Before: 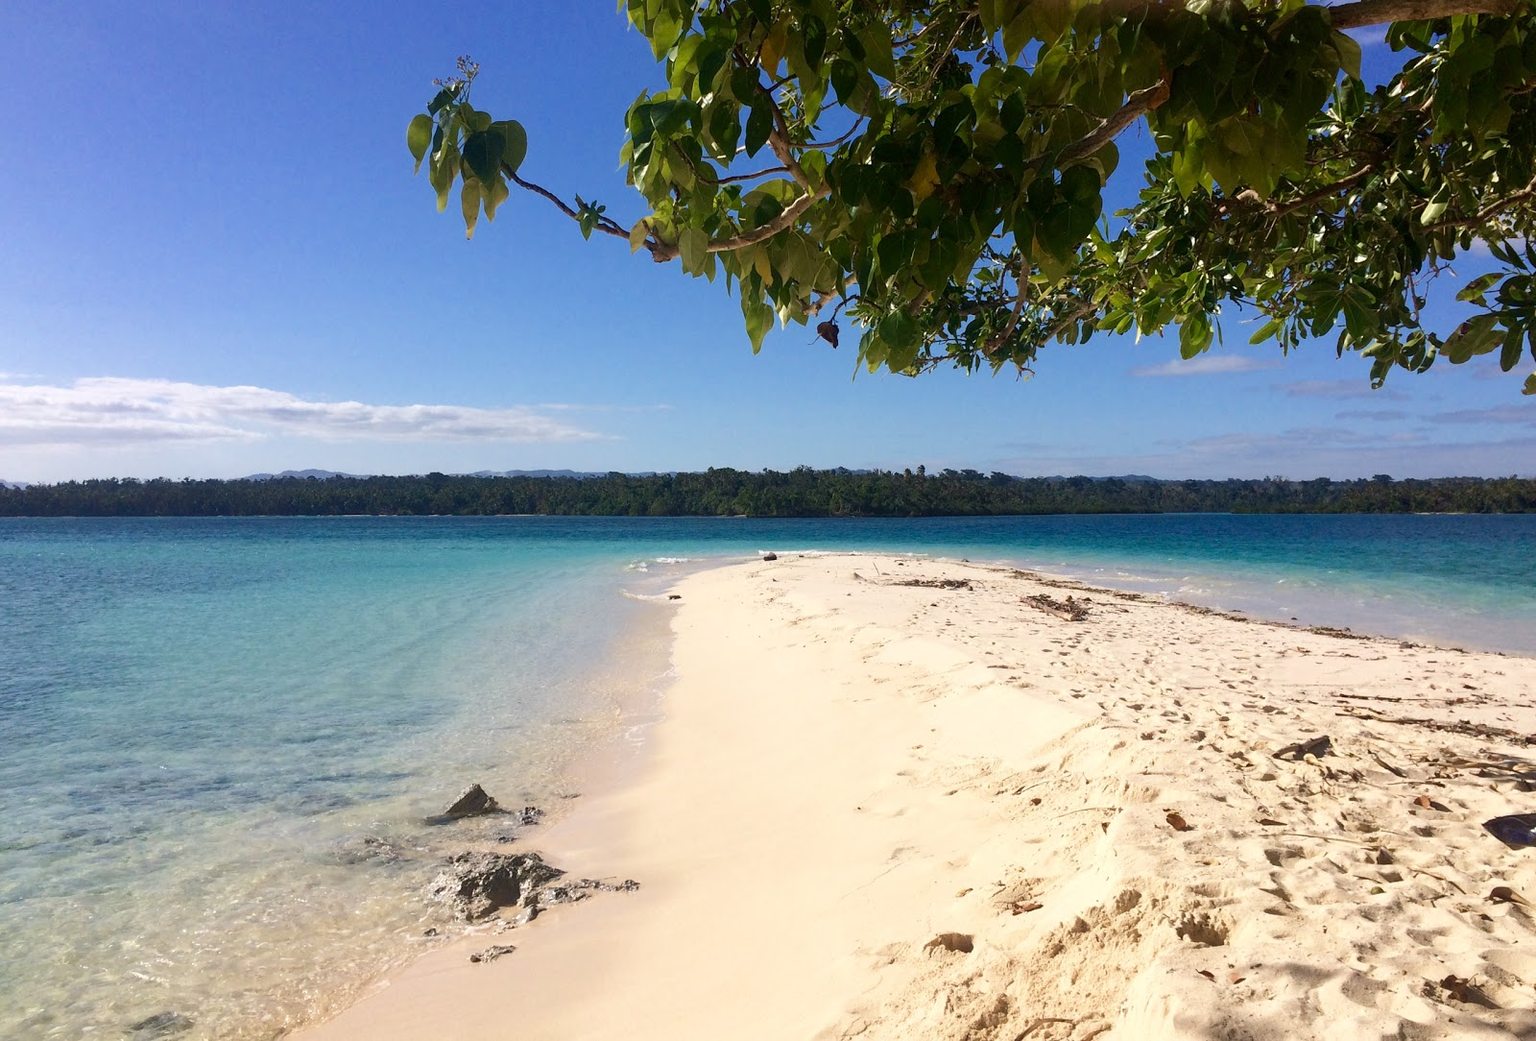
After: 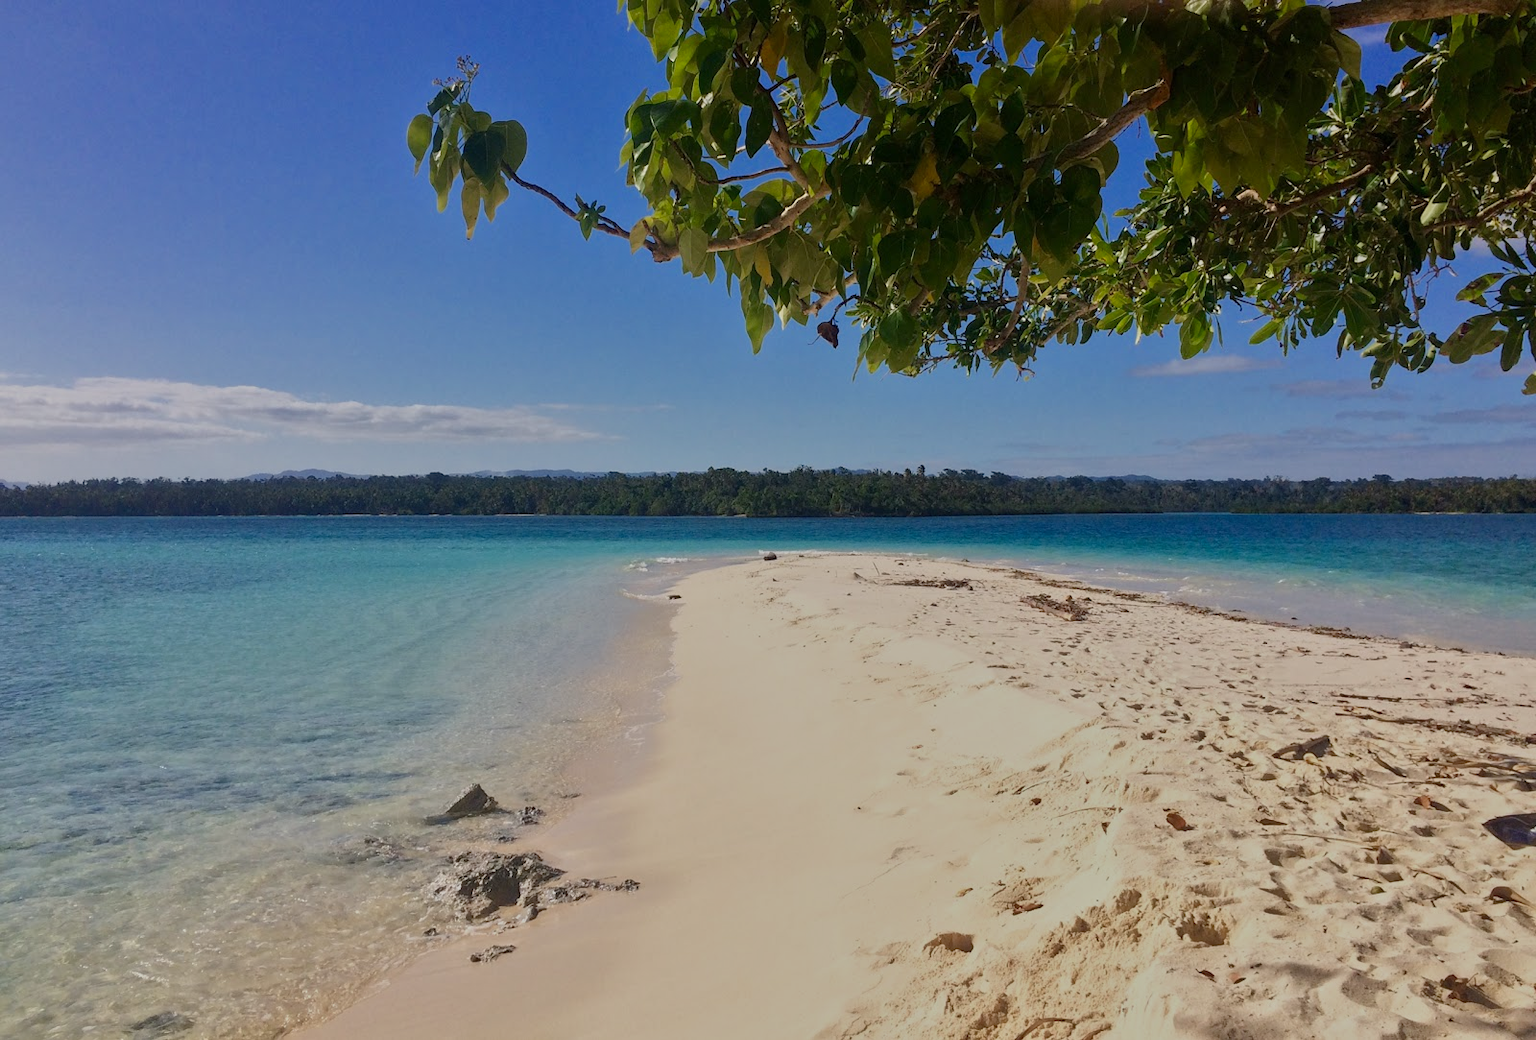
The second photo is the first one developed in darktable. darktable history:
tone equalizer: -8 EV -0.002 EV, -7 EV 0.005 EV, -6 EV -0.008 EV, -5 EV 0.007 EV, -4 EV -0.042 EV, -3 EV -0.233 EV, -2 EV -0.662 EV, -1 EV -0.983 EV, +0 EV -0.969 EV, smoothing diameter 2%, edges refinement/feathering 20, mask exposure compensation -1.57 EV, filter diffusion 5
vibrance: vibrance 75%
contrast brightness saturation: saturation -0.05
